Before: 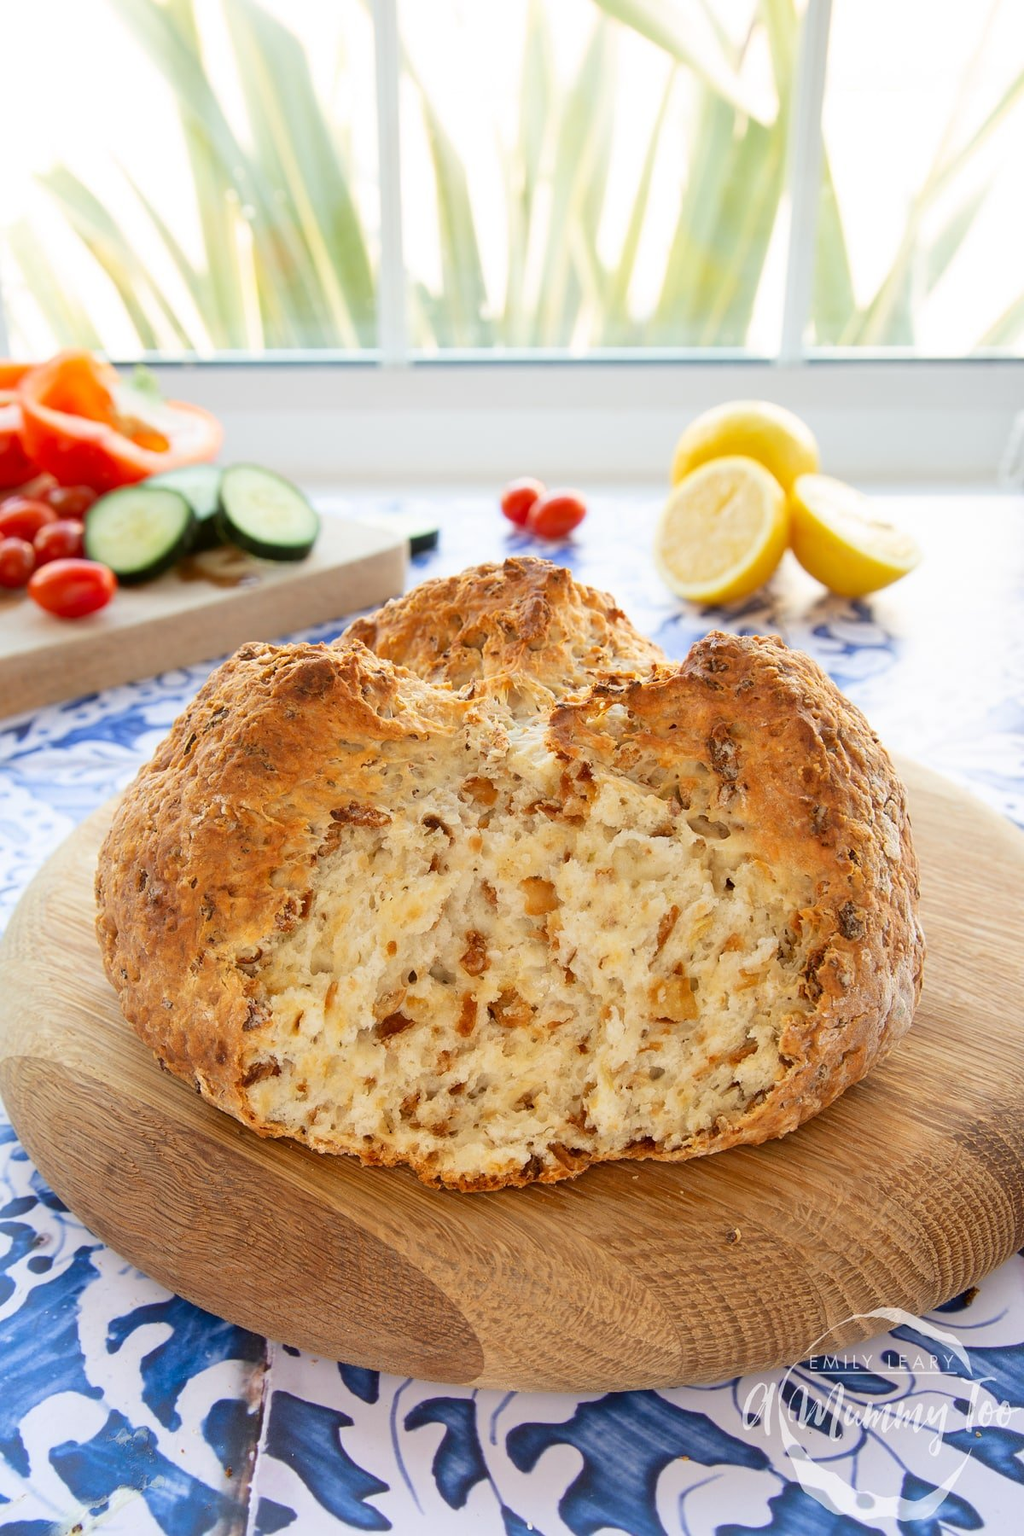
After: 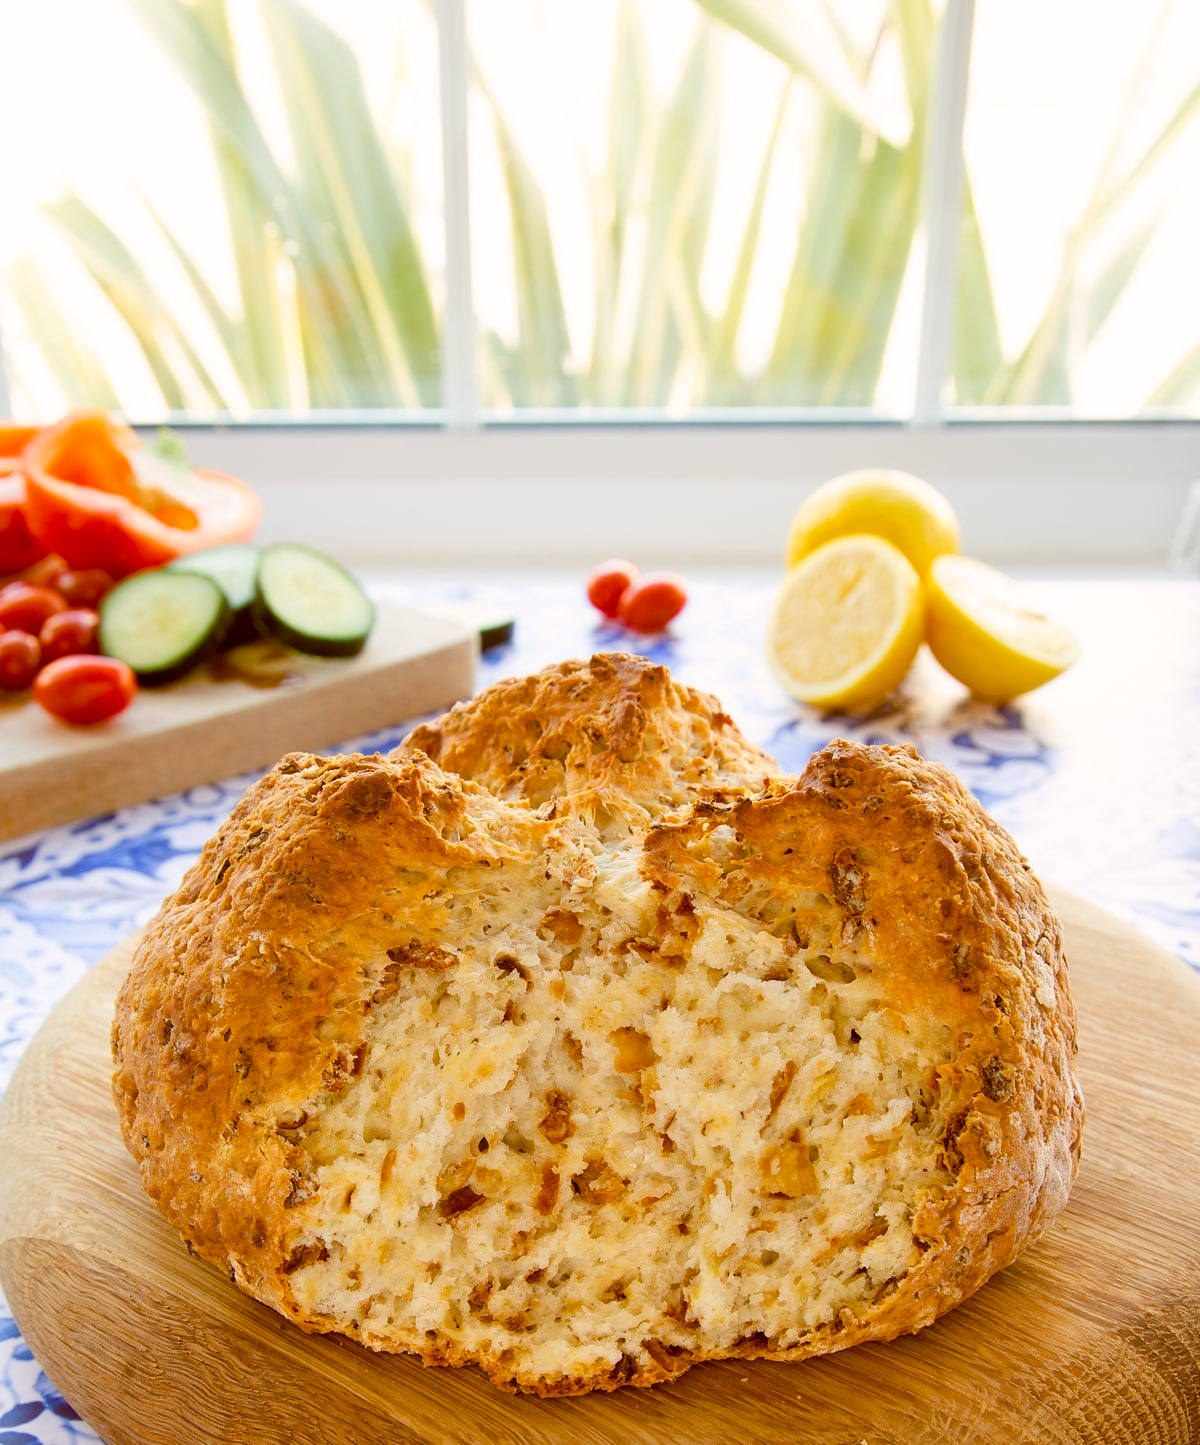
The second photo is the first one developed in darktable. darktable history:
crop: bottom 19.72%
color balance rgb: global offset › chroma 0.394%, global offset › hue 33.22°, perceptual saturation grading › global saturation 20%, perceptual saturation grading › highlights -25.683%, perceptual saturation grading › shadows 25.831%, global vibrance 20%
